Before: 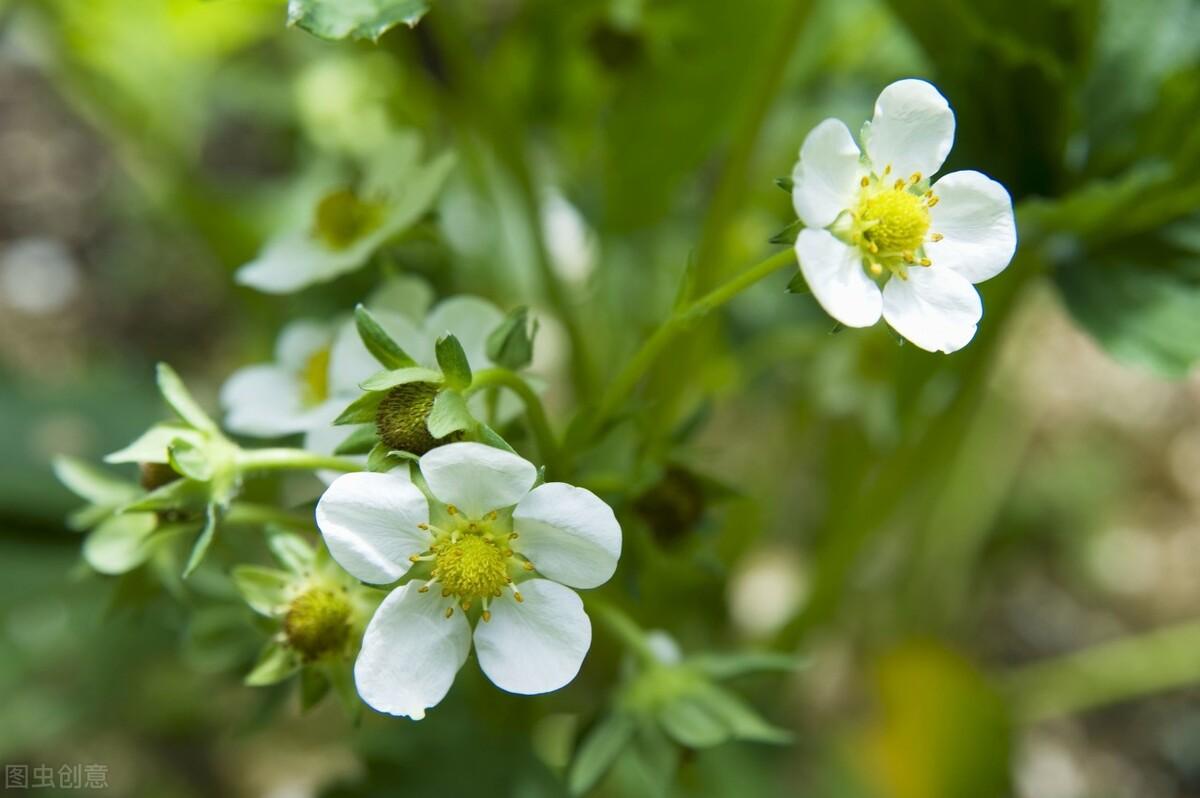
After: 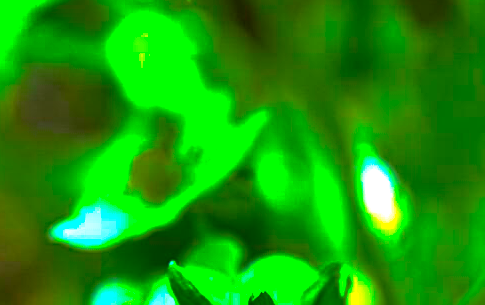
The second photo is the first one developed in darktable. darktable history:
color correction: highlights a* 1.52, highlights b* -1.68, saturation 2.49
tone equalizer: -8 EV -0.394 EV, -7 EV -0.383 EV, -6 EV -0.296 EV, -5 EV -0.205 EV, -3 EV 0.246 EV, -2 EV 0.363 EV, -1 EV 0.373 EV, +0 EV 0.441 EV, edges refinement/feathering 500, mask exposure compensation -1.57 EV, preserve details no
crop: left 15.627%, top 5.446%, right 43.901%, bottom 56.224%
sharpen: on, module defaults
exposure: black level correction 0, exposure 1.001 EV, compensate highlight preservation false
shadows and highlights: low approximation 0.01, soften with gaussian
base curve: curves: ch0 [(0, 0) (0.826, 0.587) (1, 1)], preserve colors none
